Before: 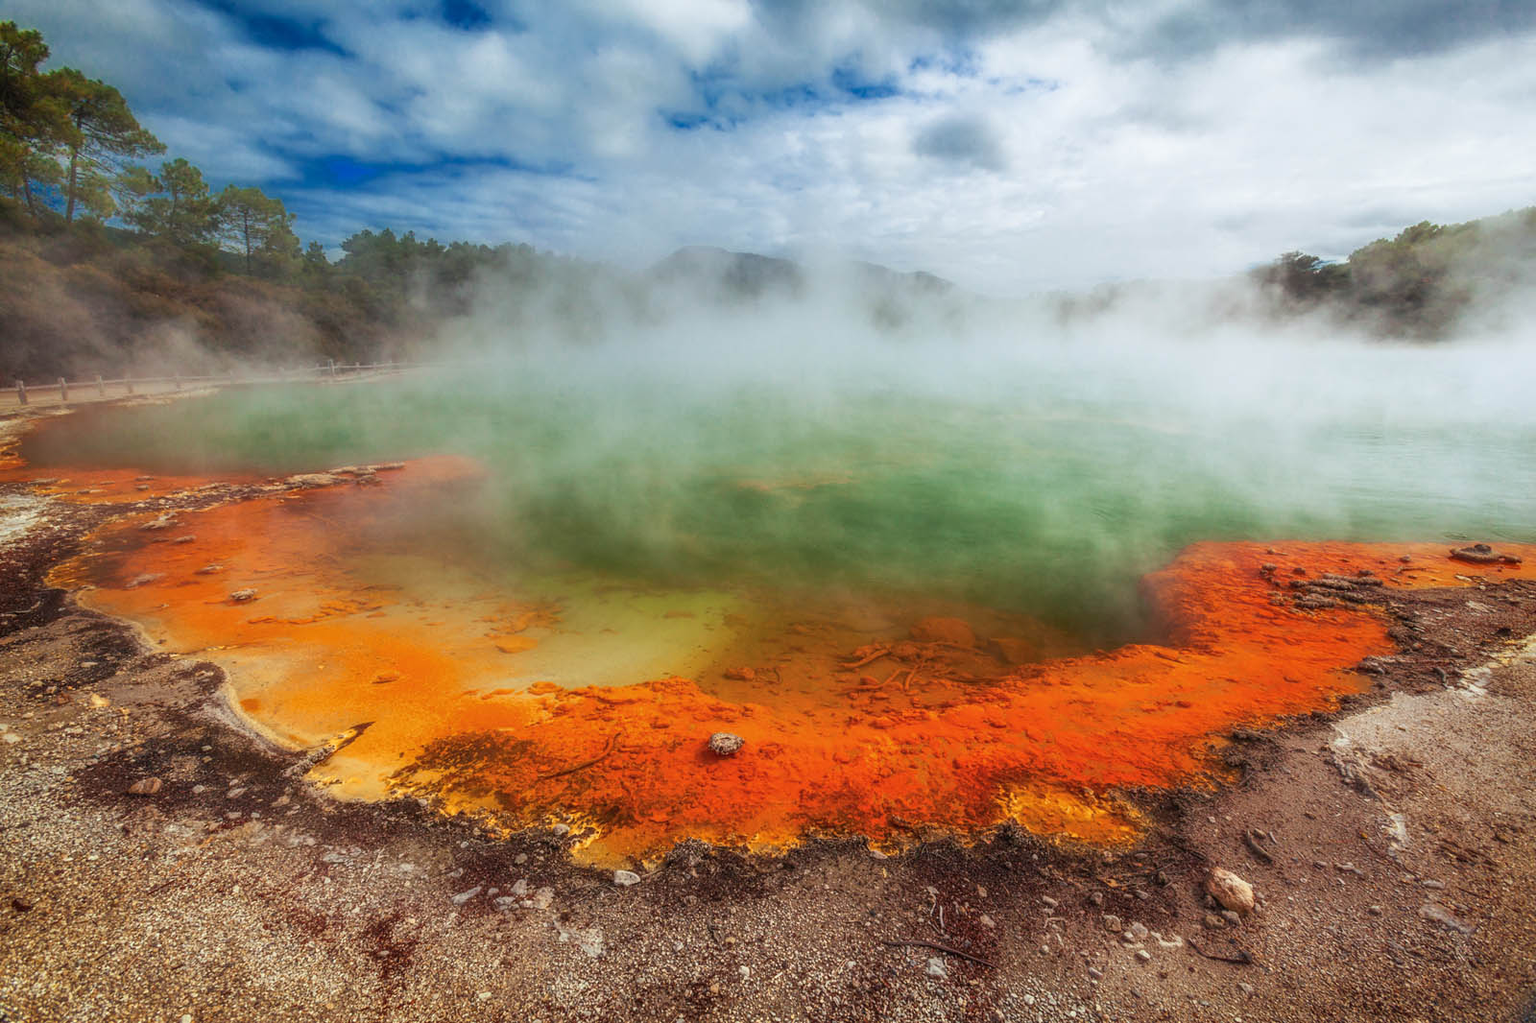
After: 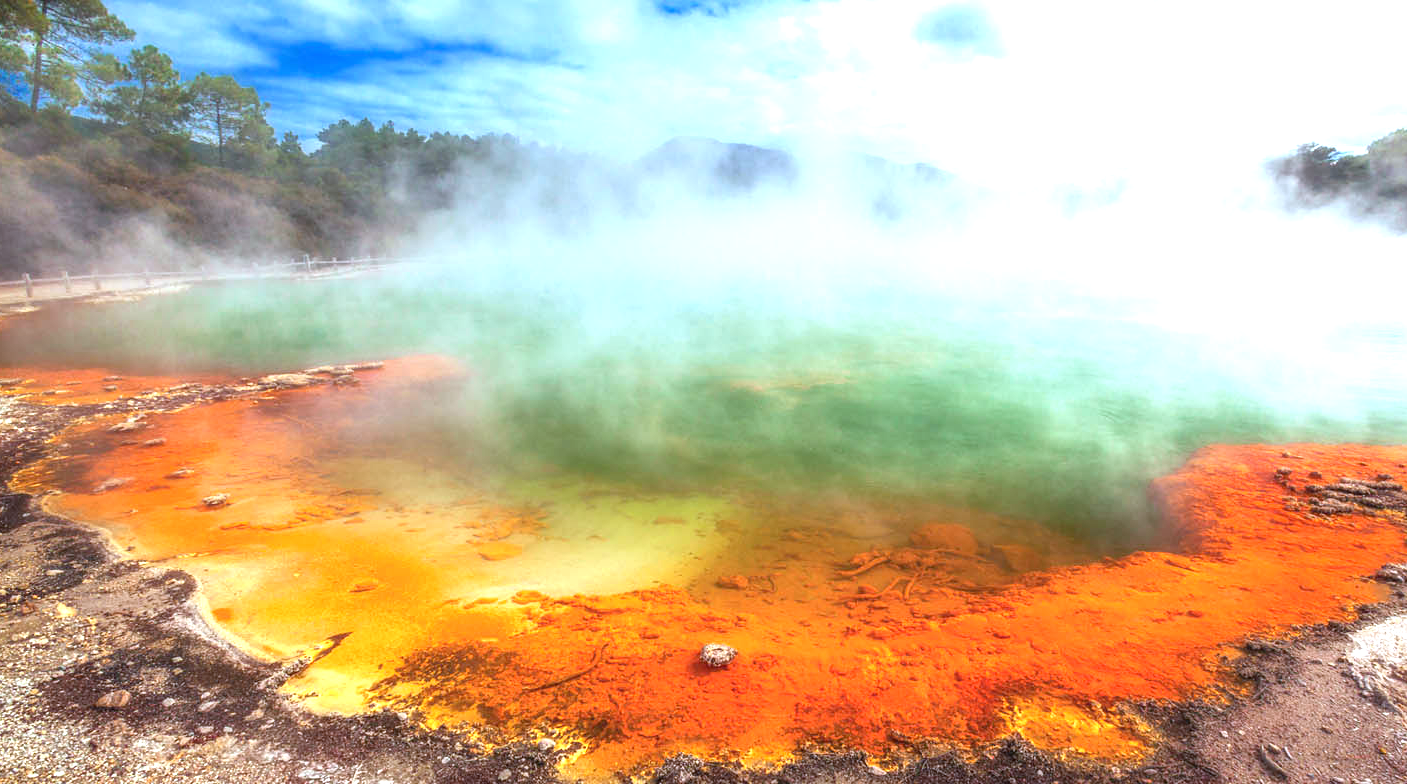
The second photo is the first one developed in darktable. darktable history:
crop and rotate: left 2.425%, top 11.305%, right 9.6%, bottom 15.08%
white balance: red 0.926, green 1.003, blue 1.133
exposure: black level correction 0, exposure 1.2 EV, compensate highlight preservation false
